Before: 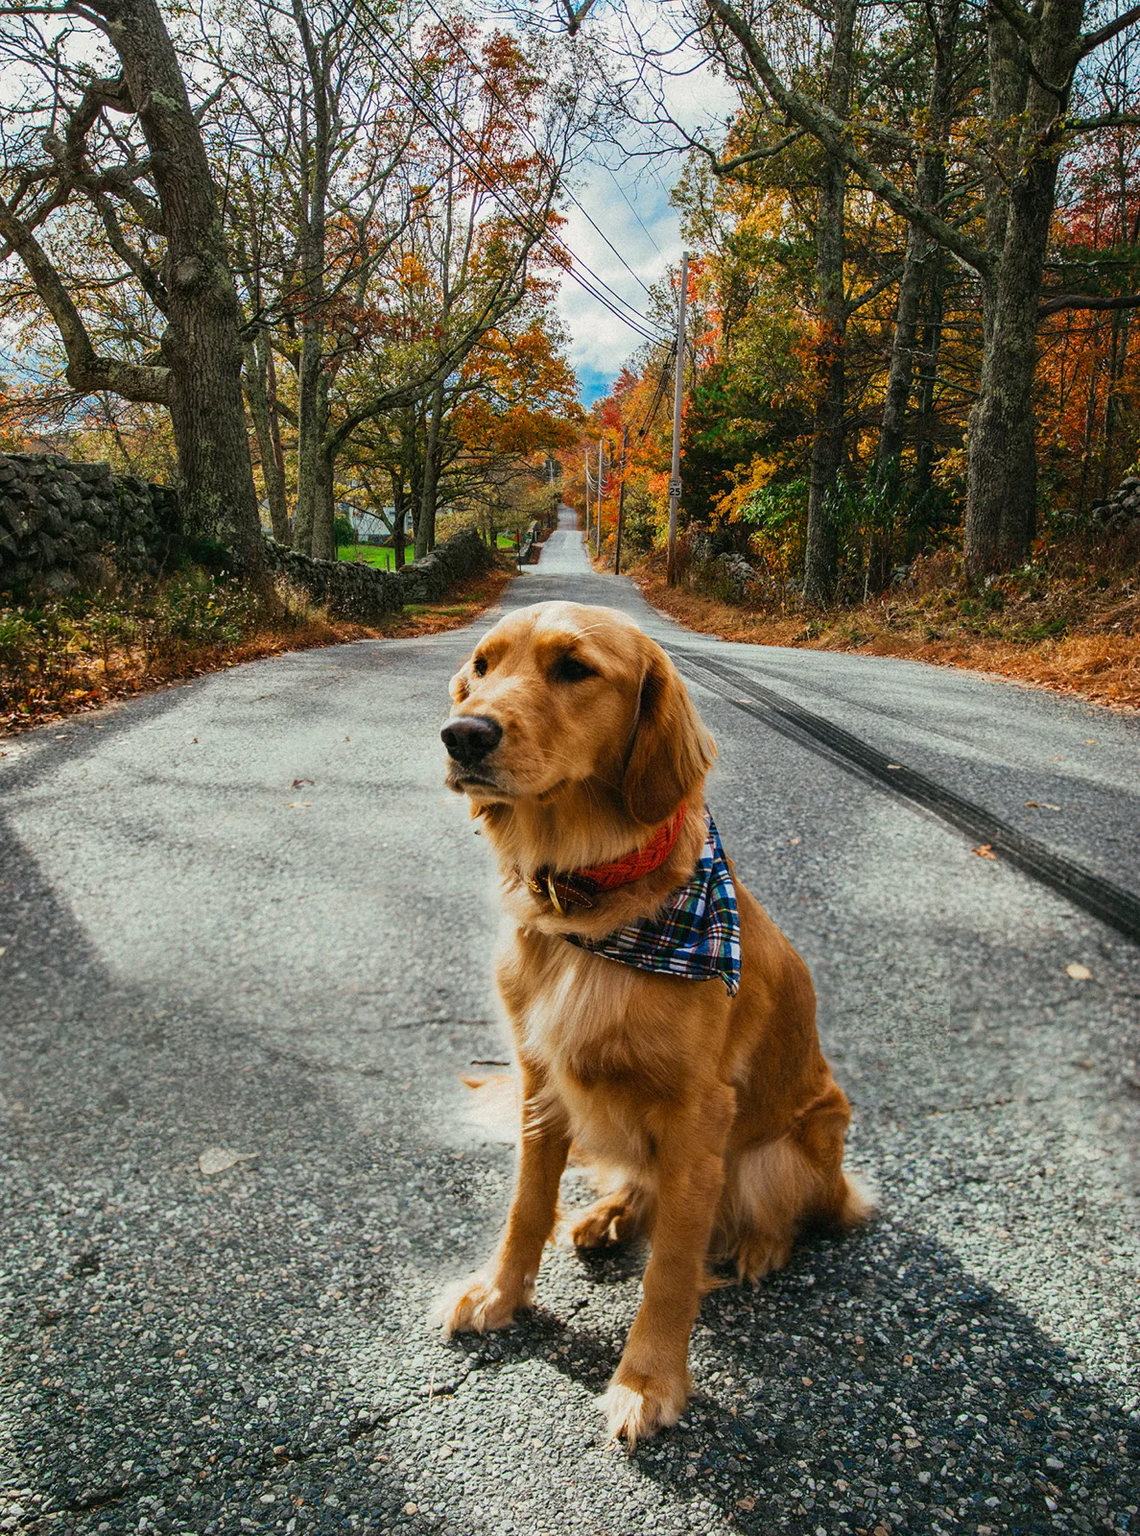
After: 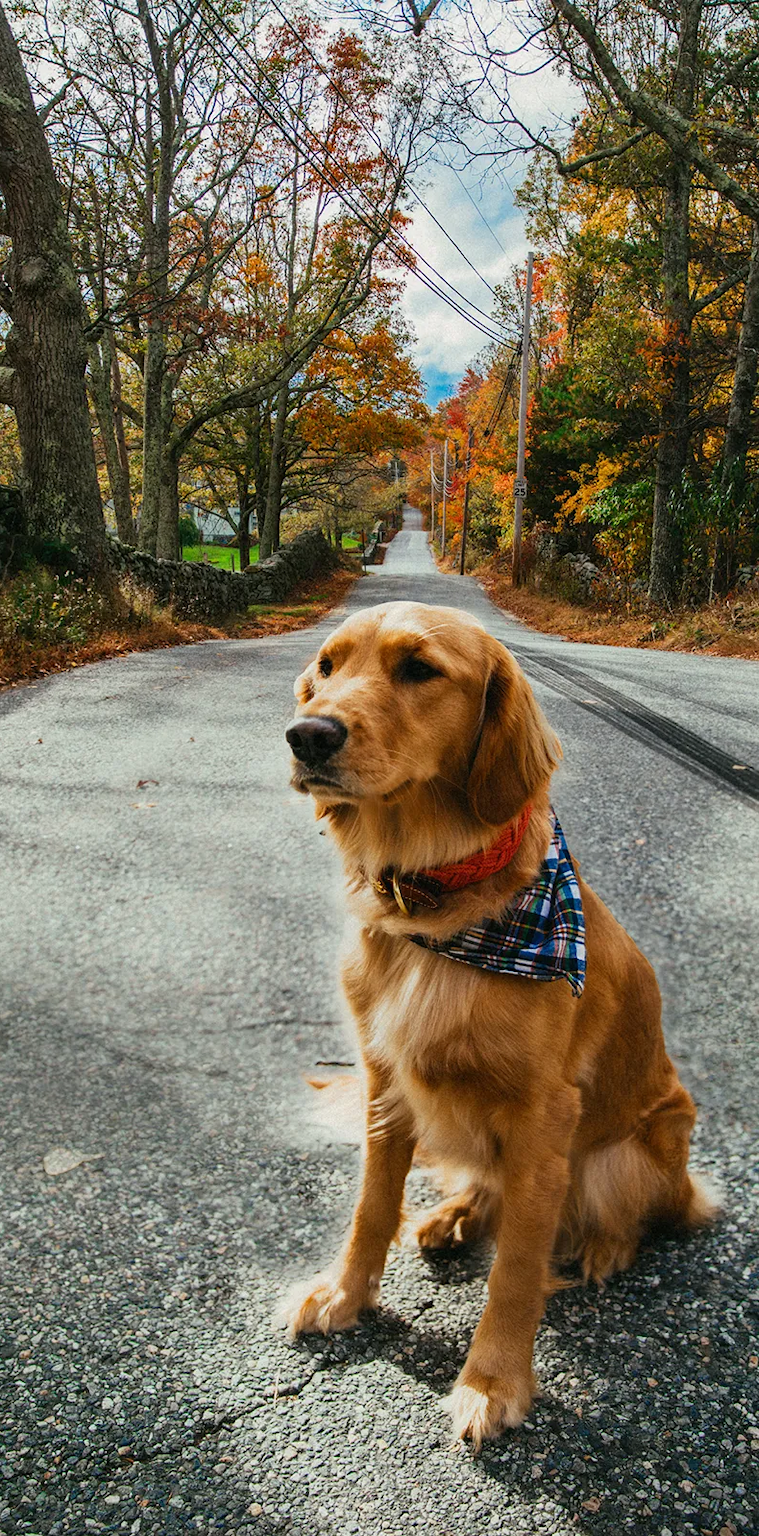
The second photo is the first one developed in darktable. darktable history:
crop and rotate: left 13.786%, right 19.603%
